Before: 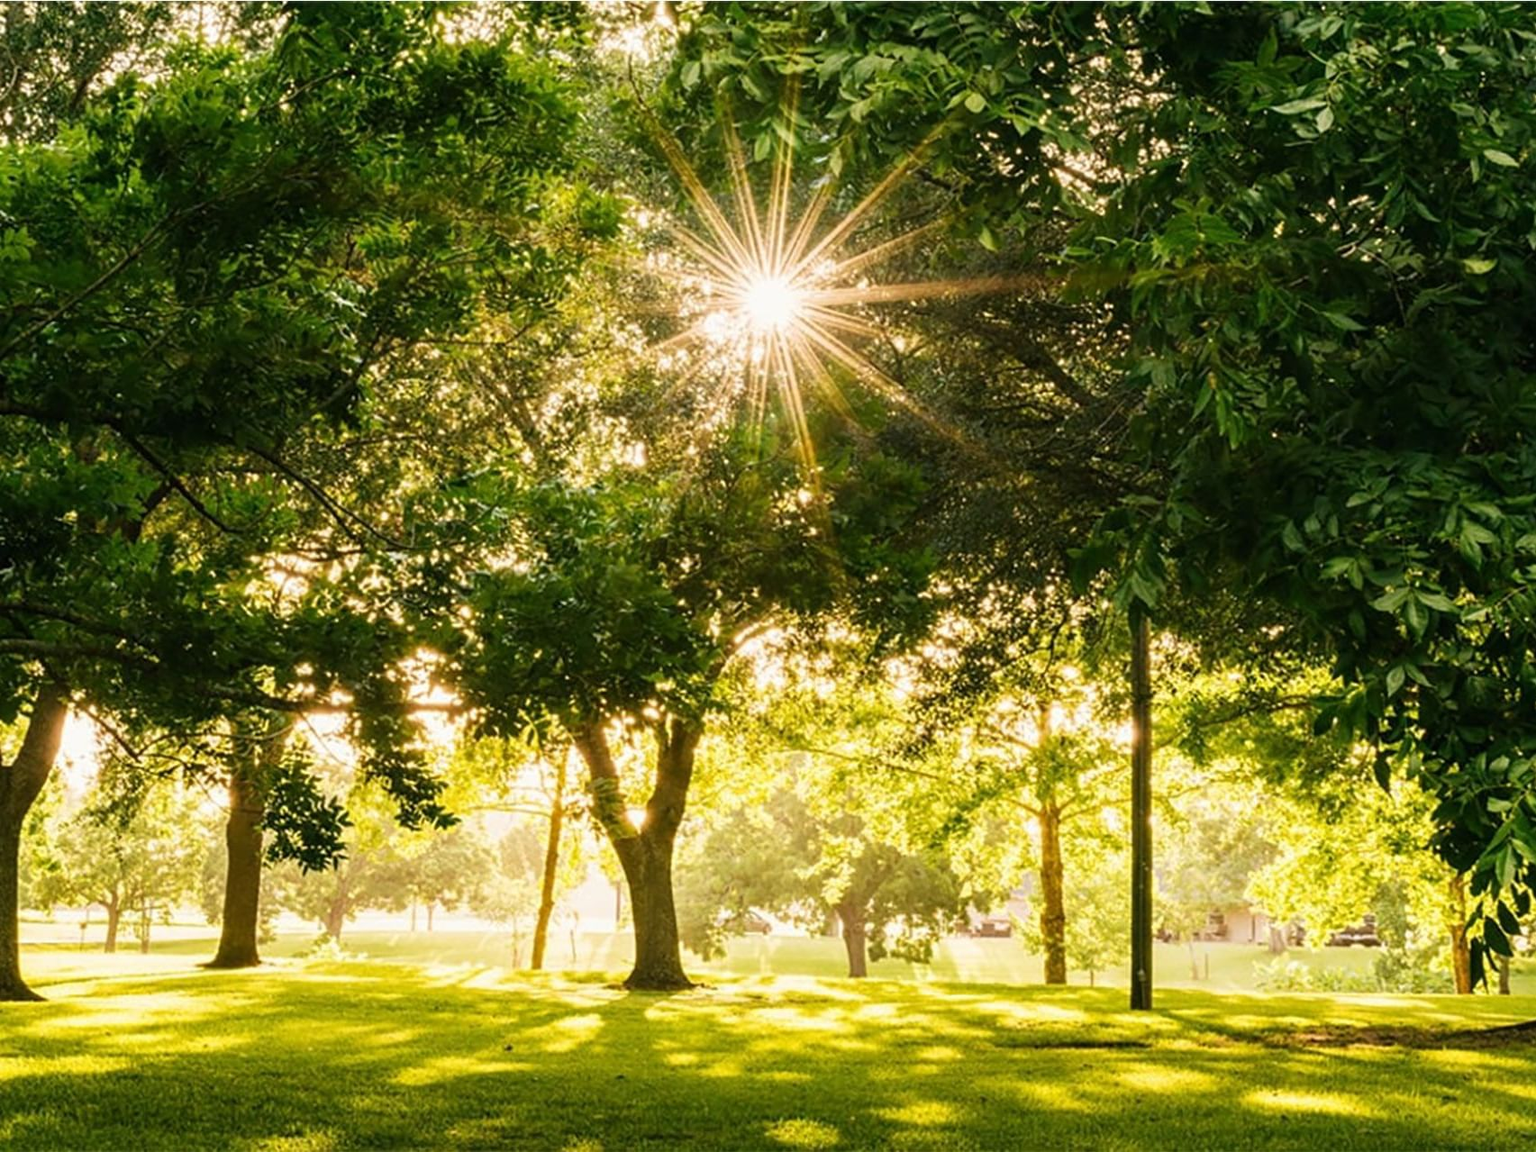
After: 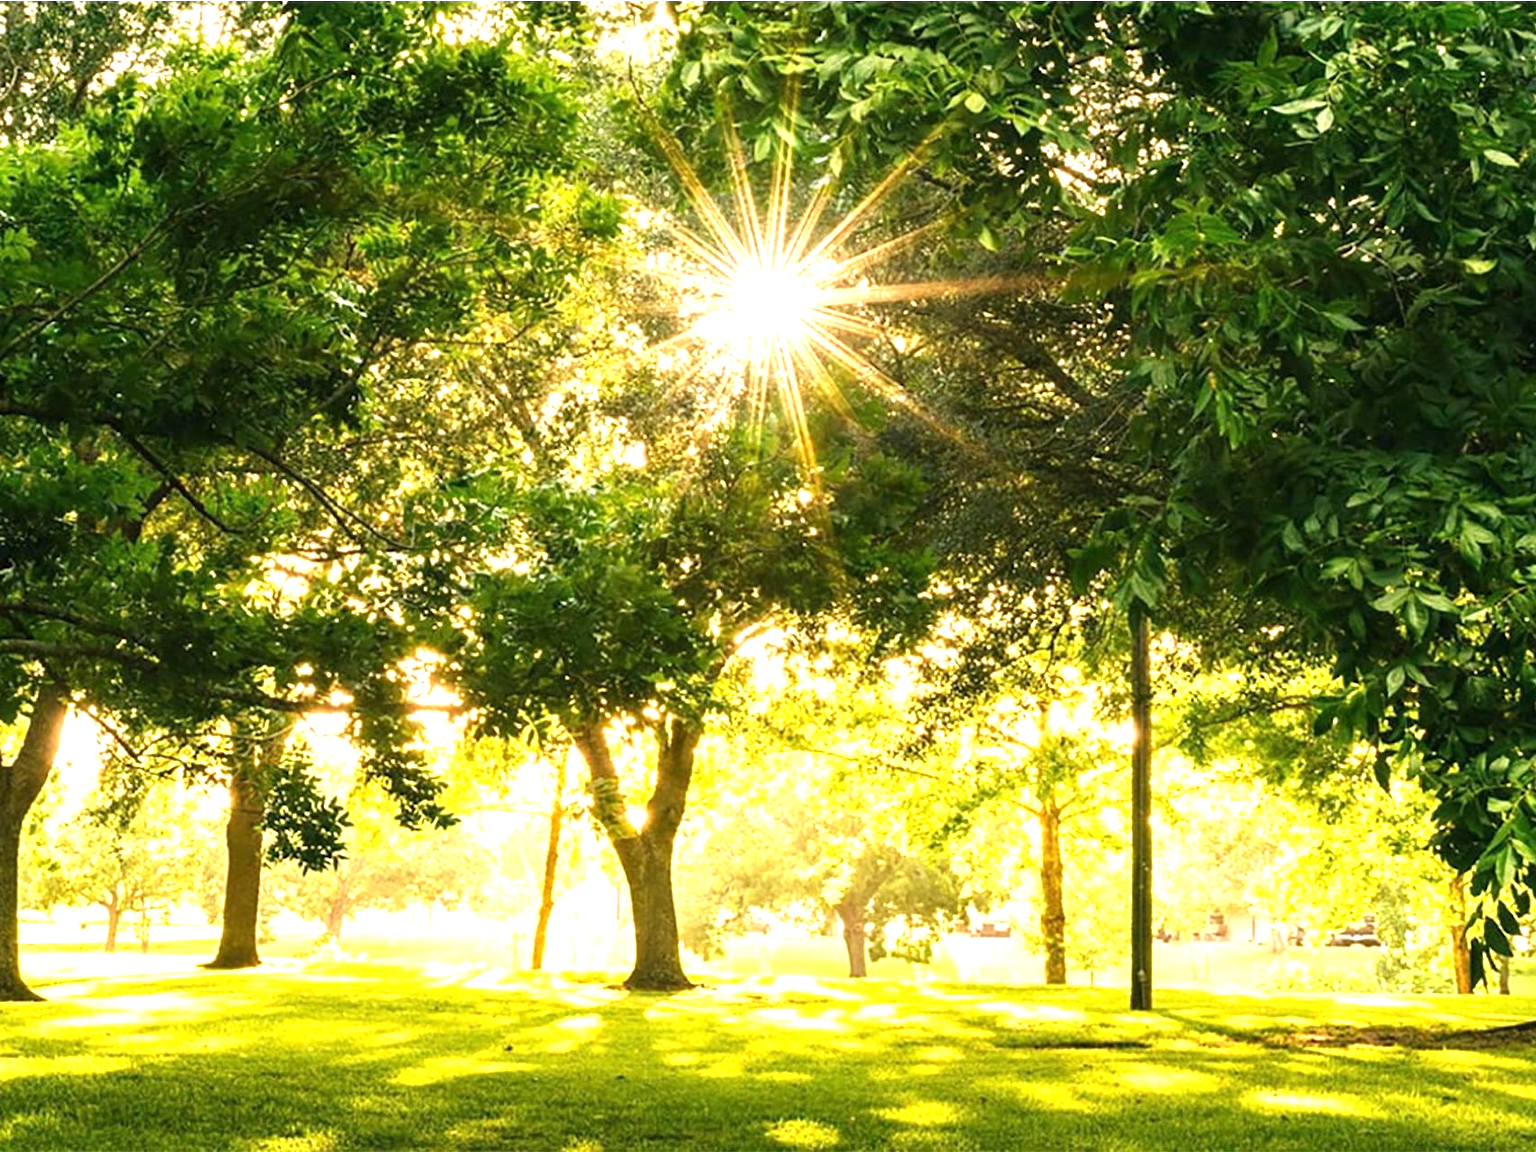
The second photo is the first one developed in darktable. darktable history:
exposure: exposure 1.062 EV, compensate highlight preservation false
